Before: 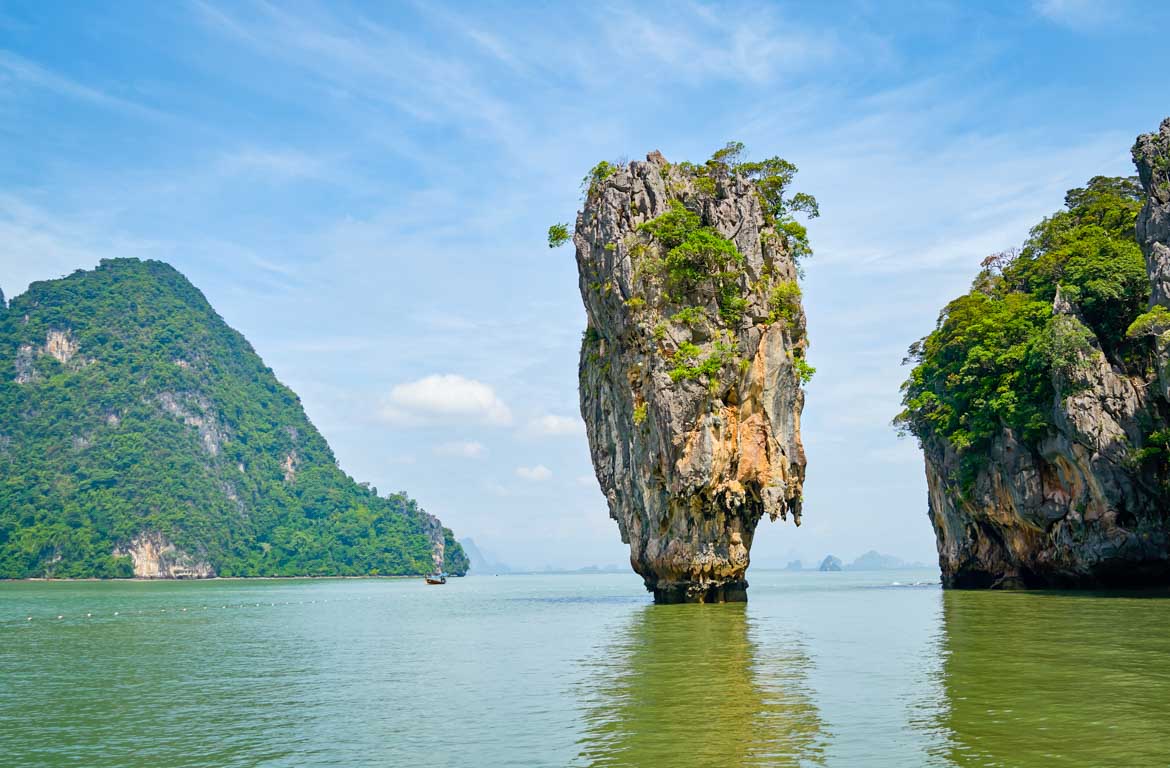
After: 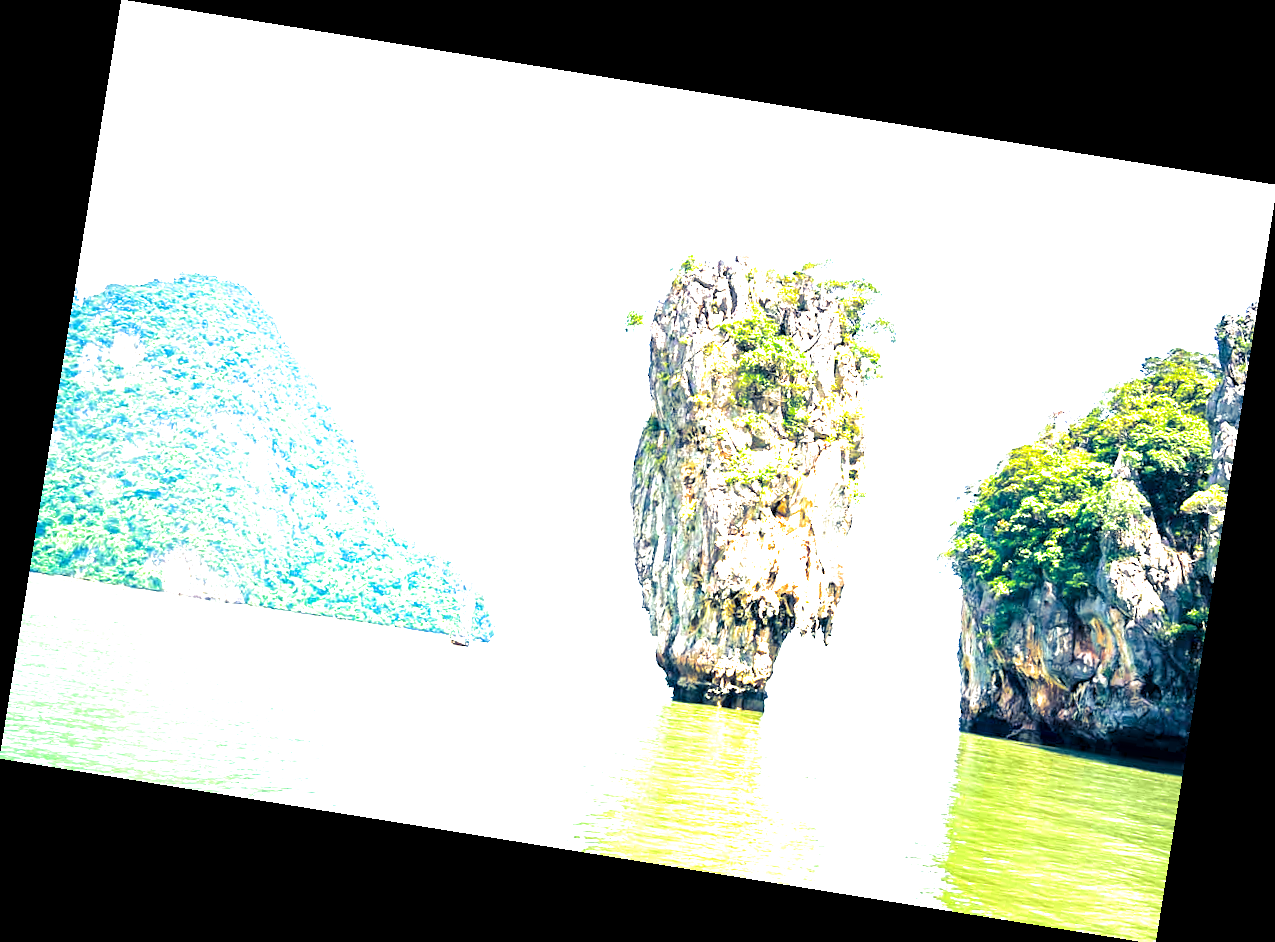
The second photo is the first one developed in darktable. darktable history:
exposure: black level correction 0.001, exposure 2.607 EV, compensate exposure bias true, compensate highlight preservation false
rotate and perspective: rotation 9.12°, automatic cropping off
split-toning: shadows › hue 226.8°, shadows › saturation 0.84
